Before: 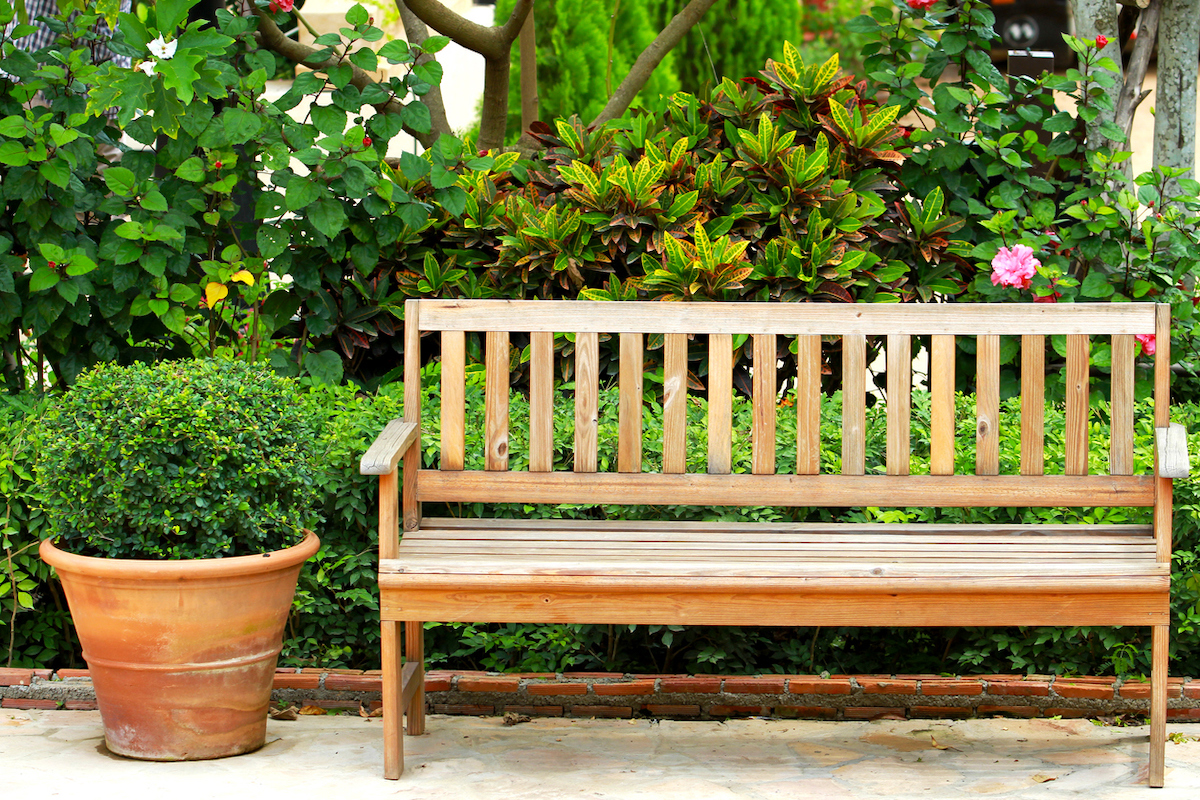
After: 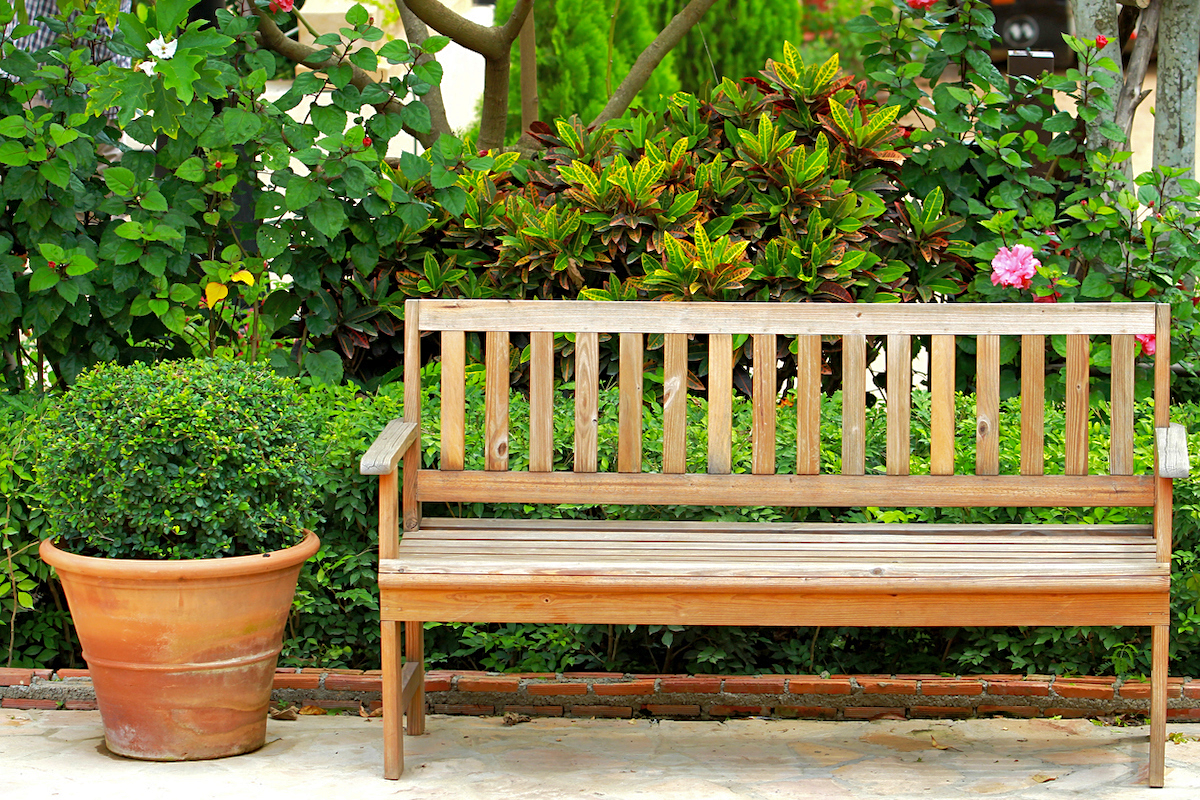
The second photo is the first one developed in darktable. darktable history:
shadows and highlights: highlights color adjustment 32.02%
sharpen: amount 0.205
